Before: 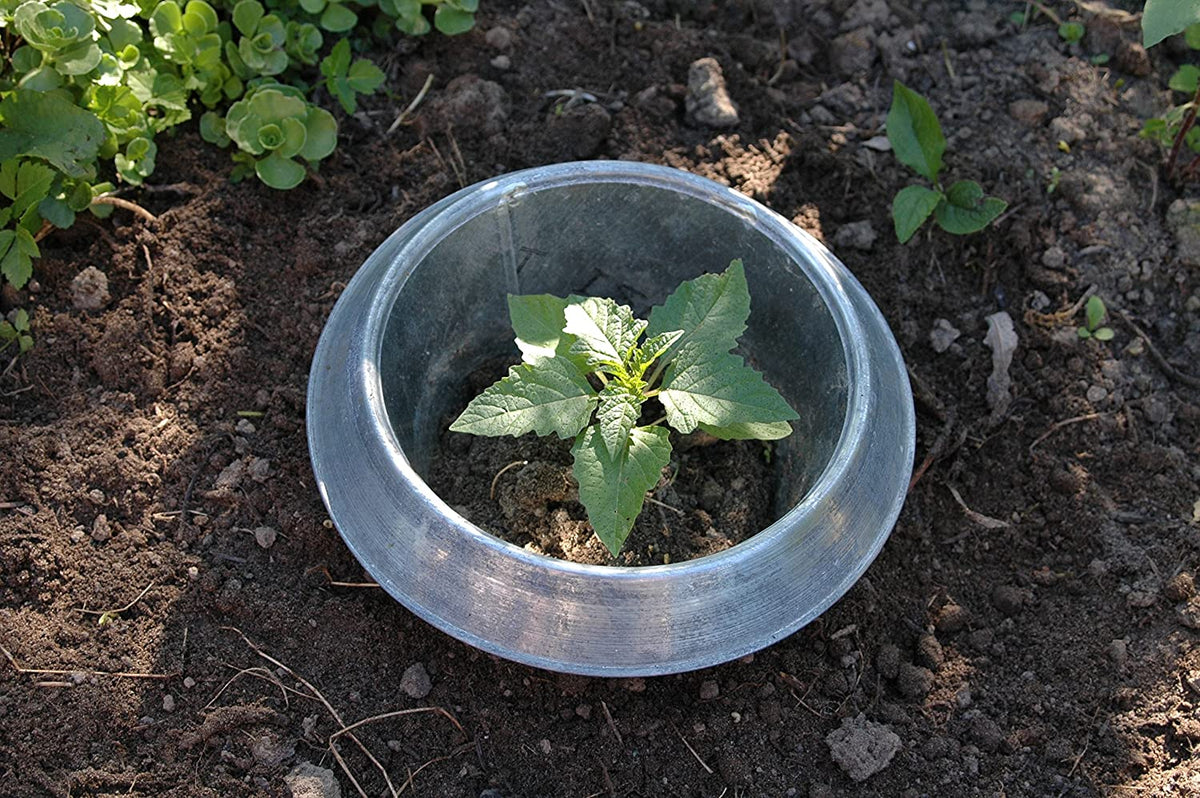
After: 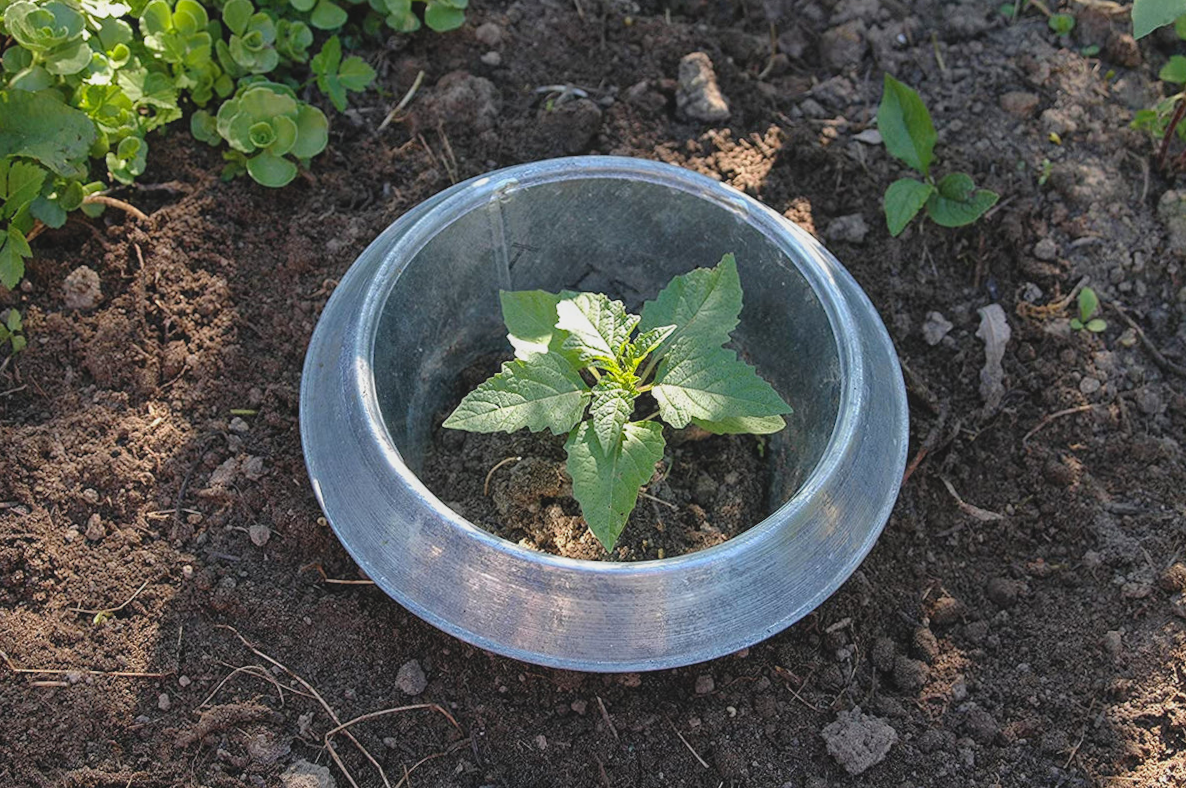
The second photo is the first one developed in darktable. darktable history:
local contrast: detail 110%
contrast brightness saturation: contrast -0.1, brightness 0.05, saturation 0.08
rotate and perspective: rotation -0.45°, automatic cropping original format, crop left 0.008, crop right 0.992, crop top 0.012, crop bottom 0.988
